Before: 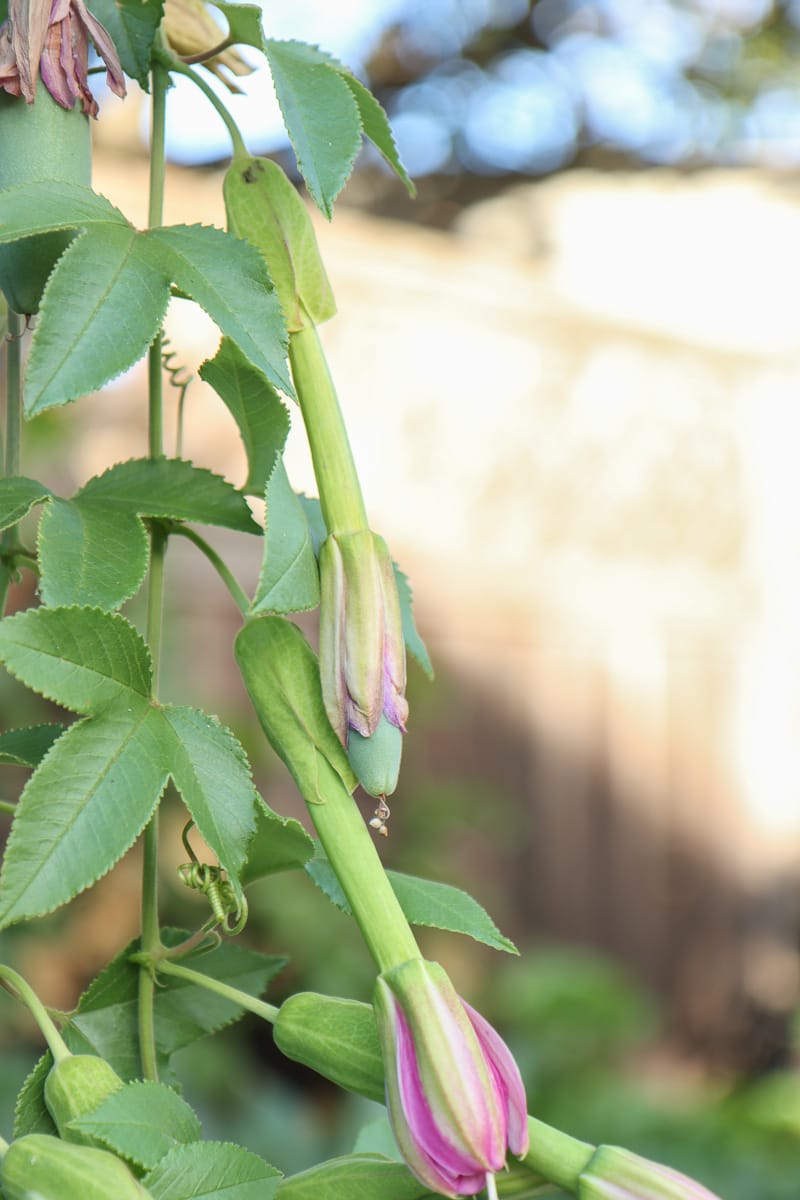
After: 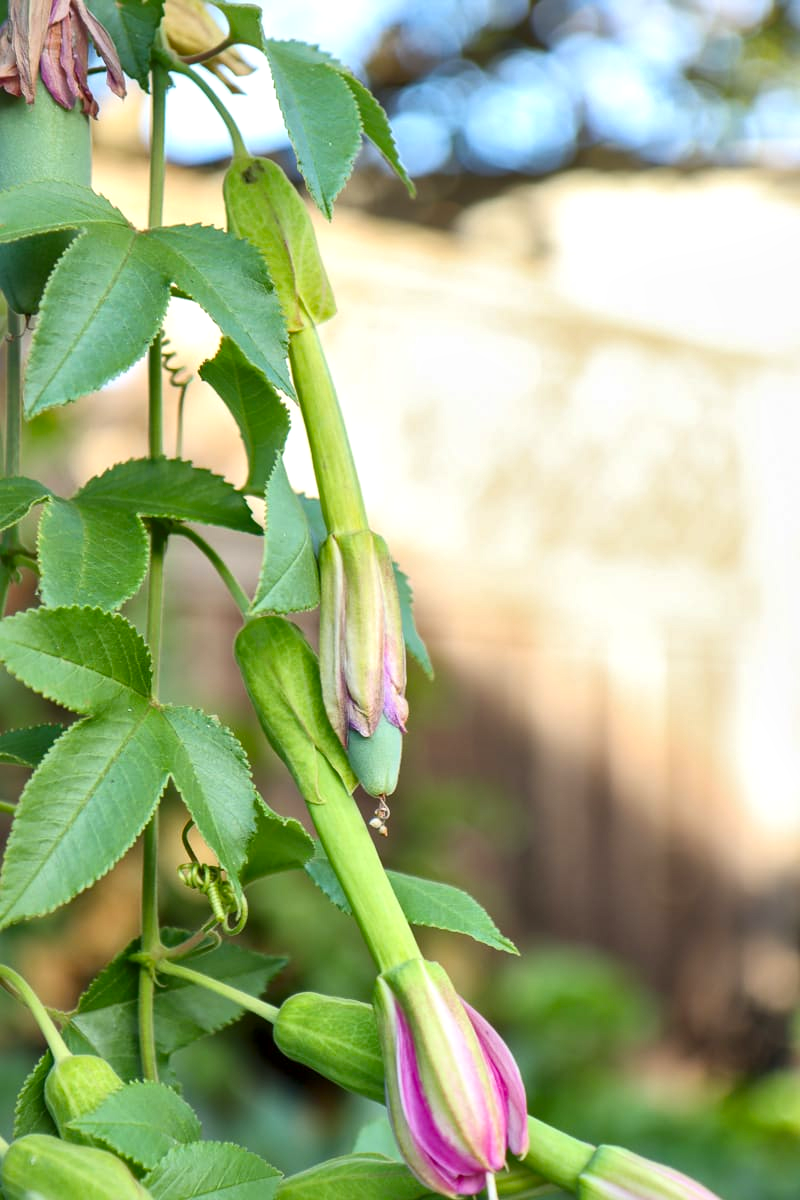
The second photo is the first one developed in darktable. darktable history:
local contrast: mode bilateral grid, contrast 24, coarseness 46, detail 152%, midtone range 0.2
color balance rgb: linear chroma grading › global chroma 25.121%, perceptual saturation grading › global saturation 0.622%
